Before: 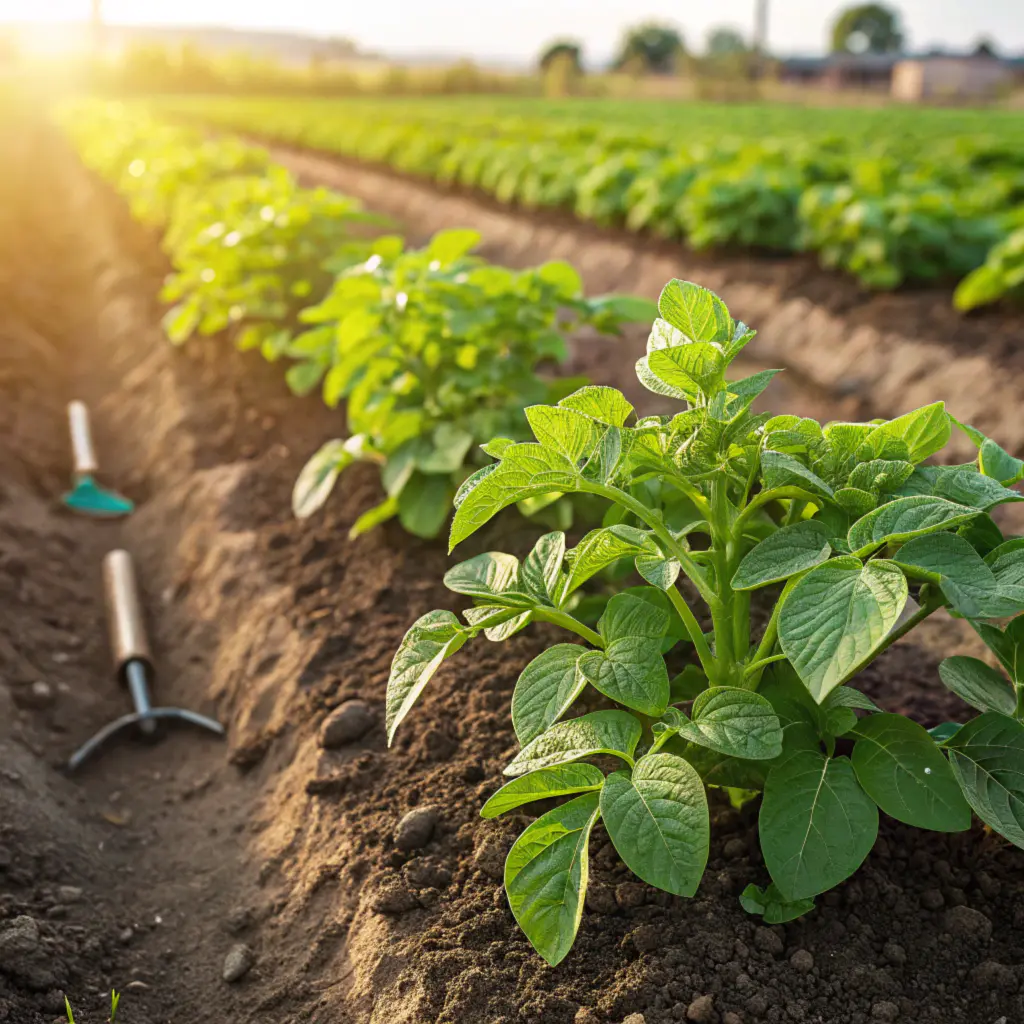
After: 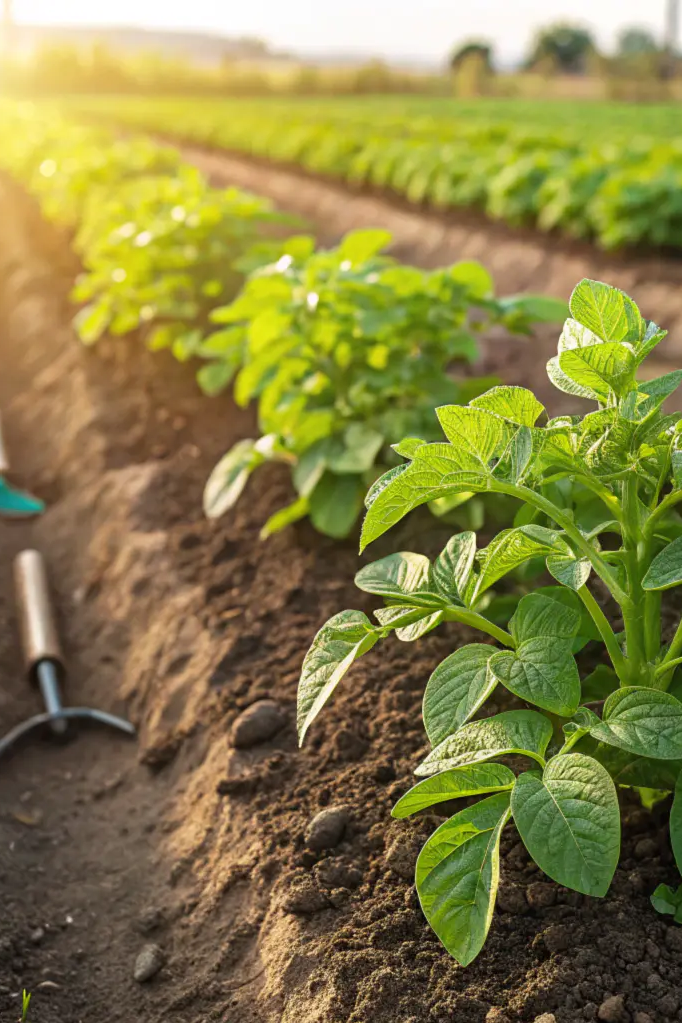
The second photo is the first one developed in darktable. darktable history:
crop and rotate: left 8.786%, right 24.548%
tone equalizer: on, module defaults
